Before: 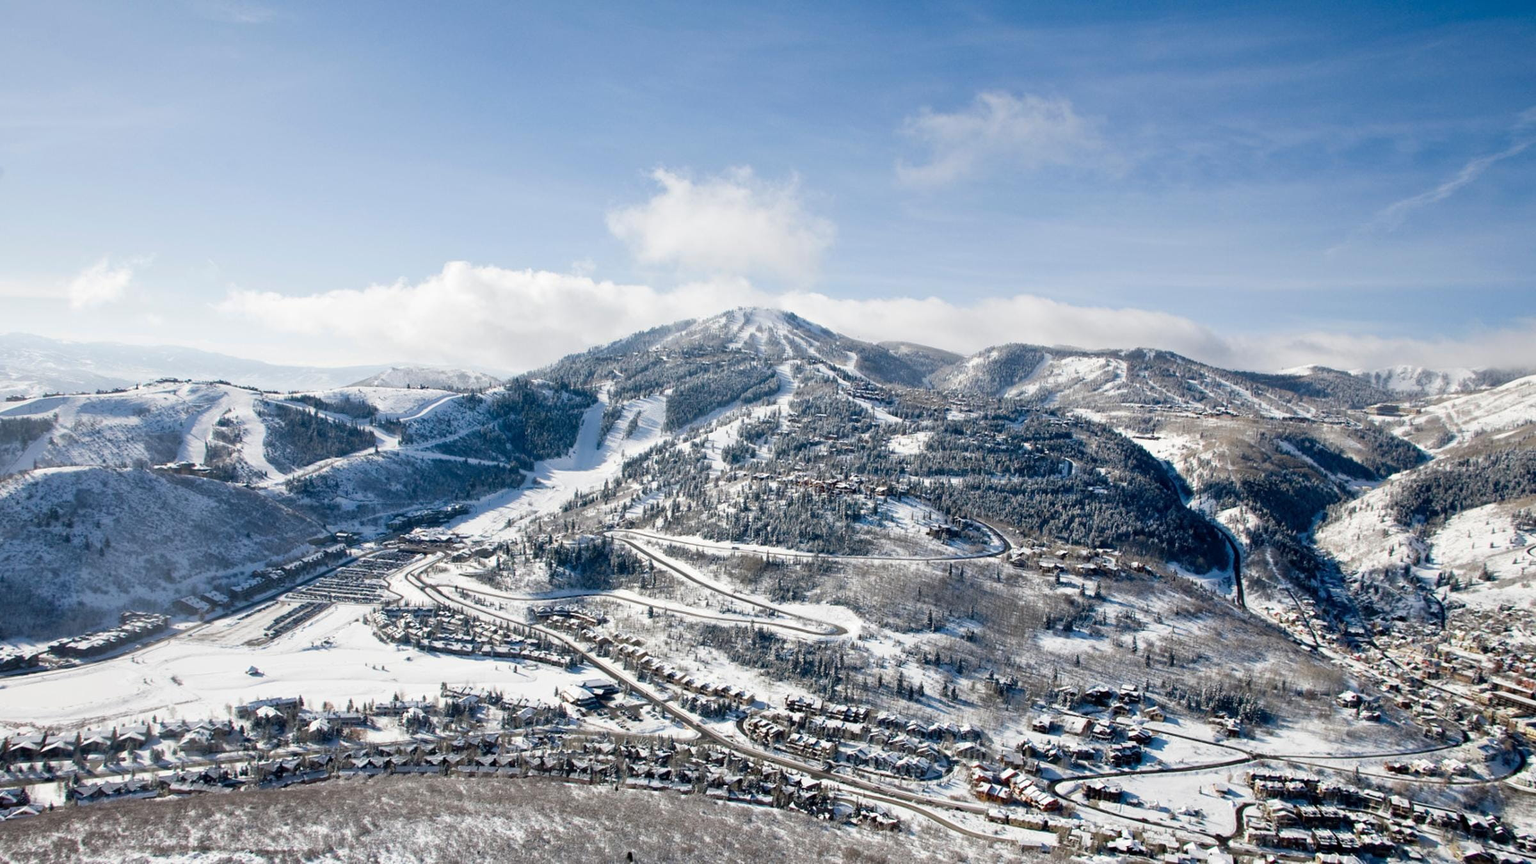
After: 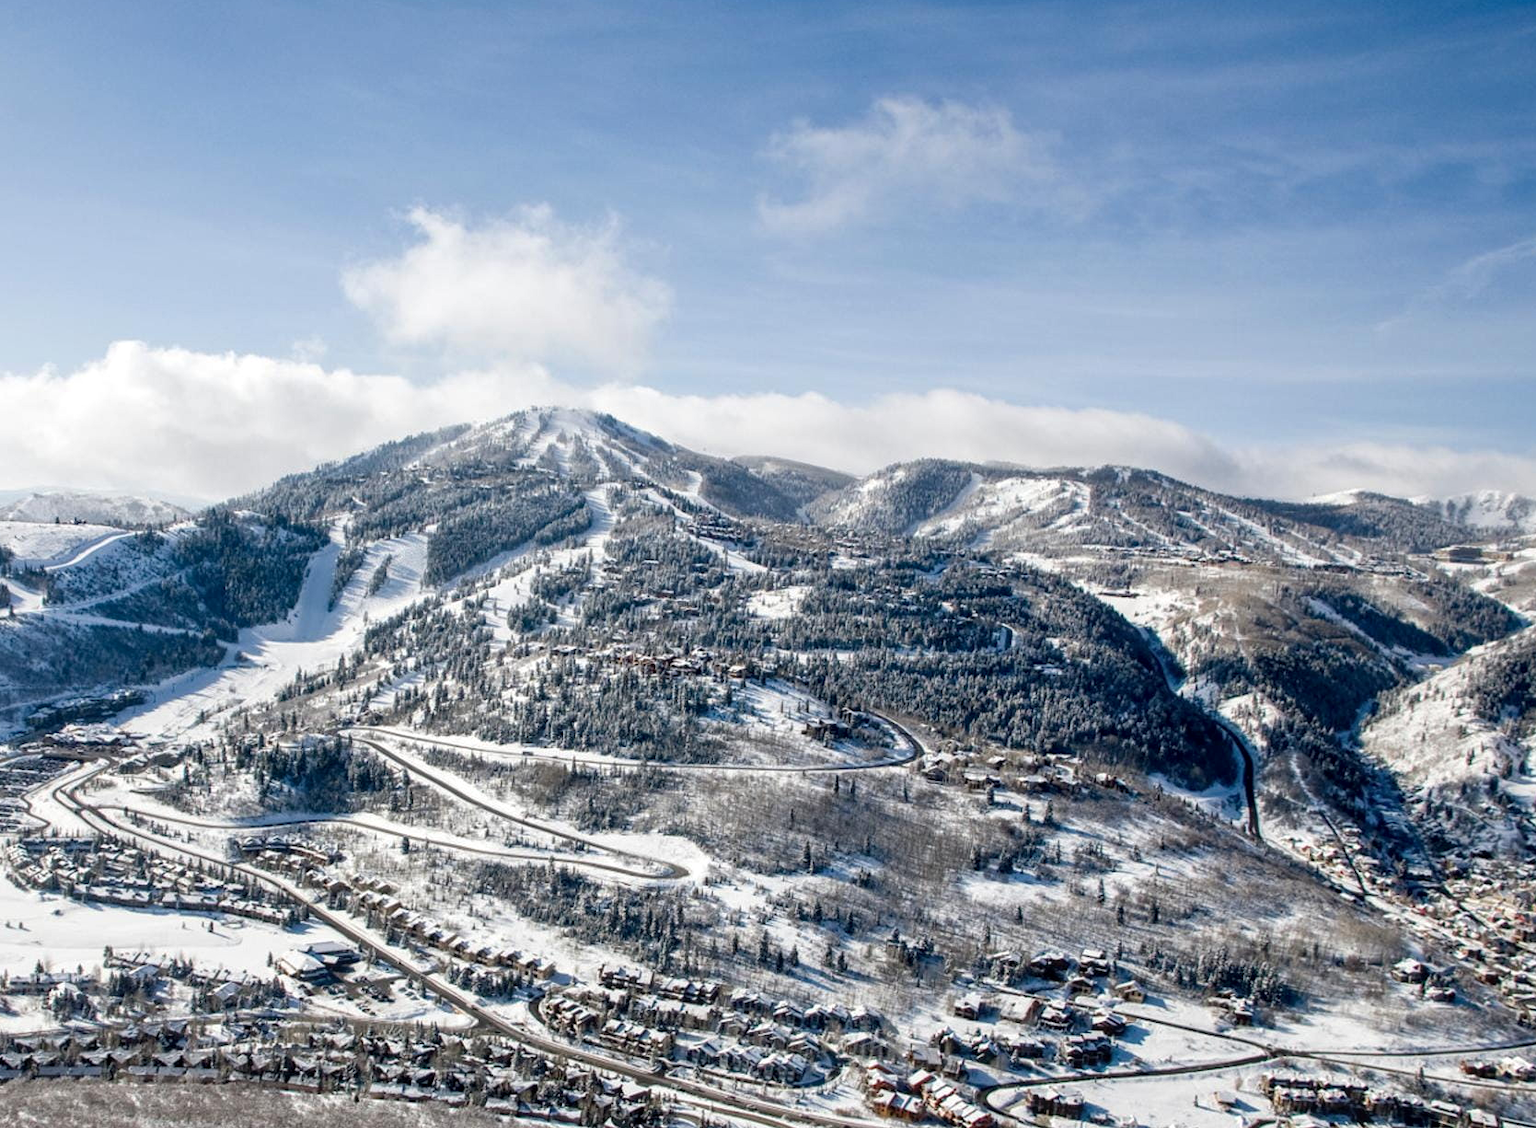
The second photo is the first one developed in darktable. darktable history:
local contrast: on, module defaults
crop and rotate: left 24.034%, top 2.838%, right 6.406%, bottom 6.299%
